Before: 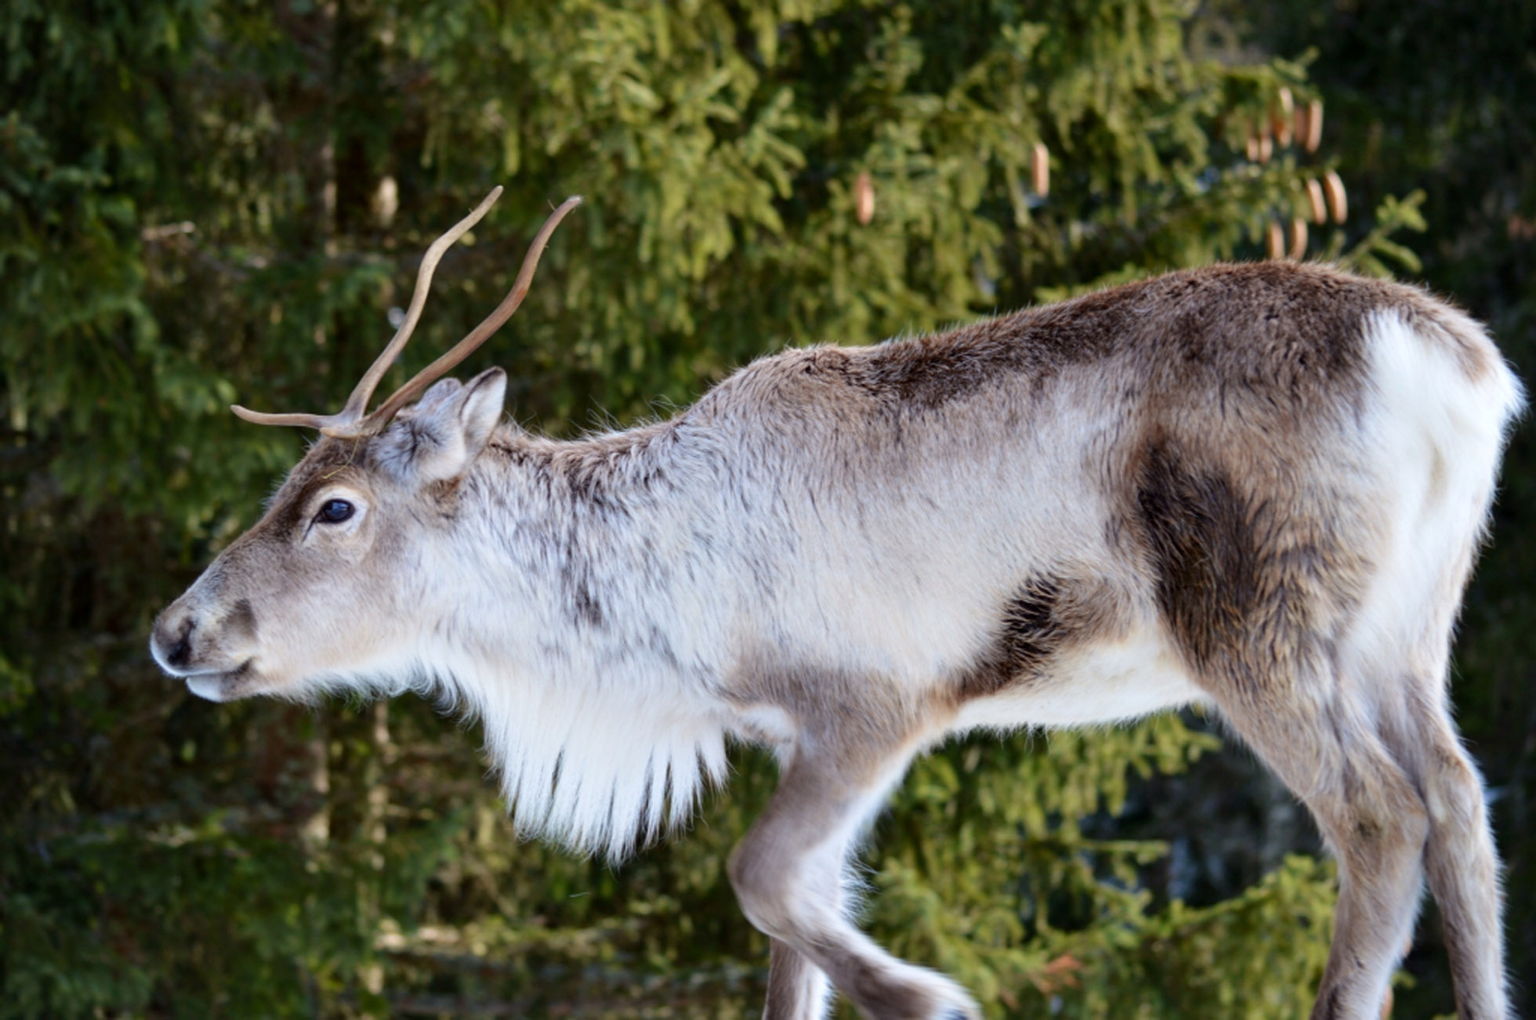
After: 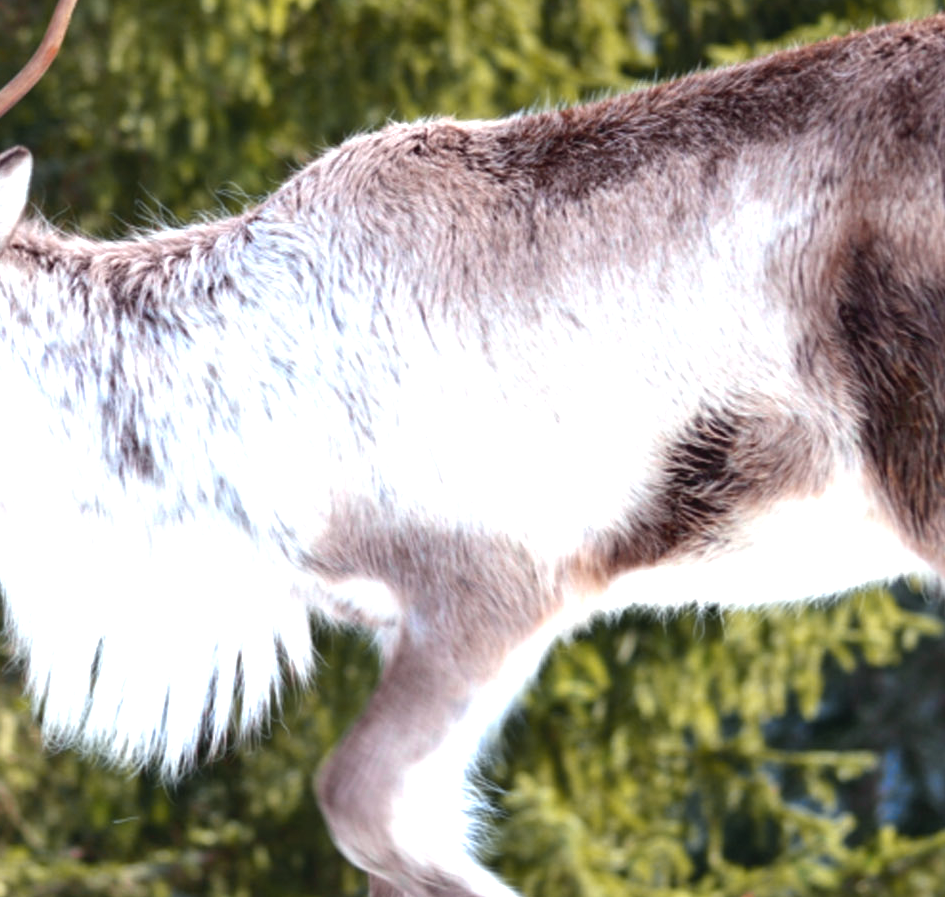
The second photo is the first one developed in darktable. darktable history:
contrast brightness saturation: saturation 0.098
exposure: black level correction 0, exposure 1.001 EV, compensate highlight preservation false
crop: left 31.342%, top 24.801%, right 20.426%, bottom 6.255%
tone curve: curves: ch0 [(0, 0.046) (0.04, 0.074) (0.883, 0.858) (1, 1)]; ch1 [(0, 0) (0.146, 0.159) (0.338, 0.365) (0.417, 0.455) (0.489, 0.486) (0.504, 0.502) (0.529, 0.537) (0.563, 0.567) (1, 1)]; ch2 [(0, 0) (0.307, 0.298) (0.388, 0.375) (0.443, 0.456) (0.485, 0.492) (0.544, 0.525) (1, 1)], color space Lab, independent channels
